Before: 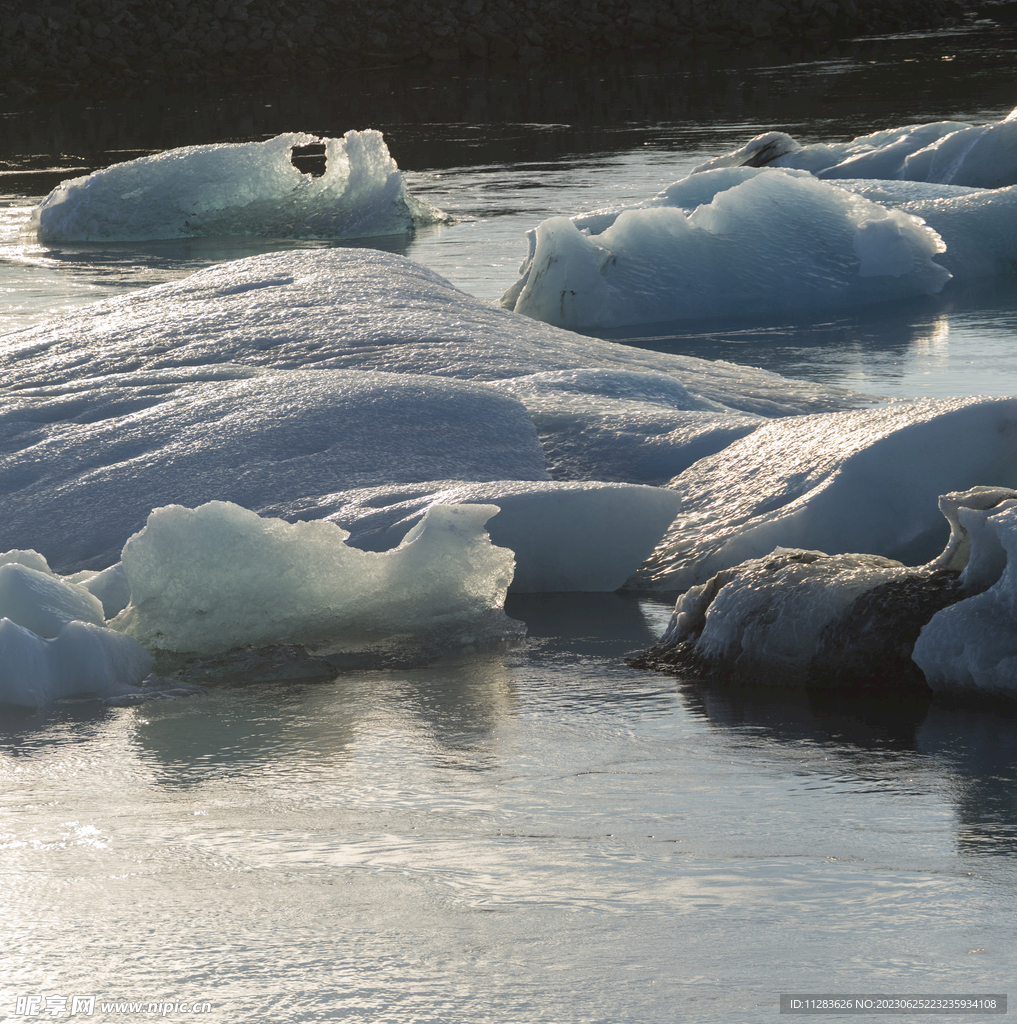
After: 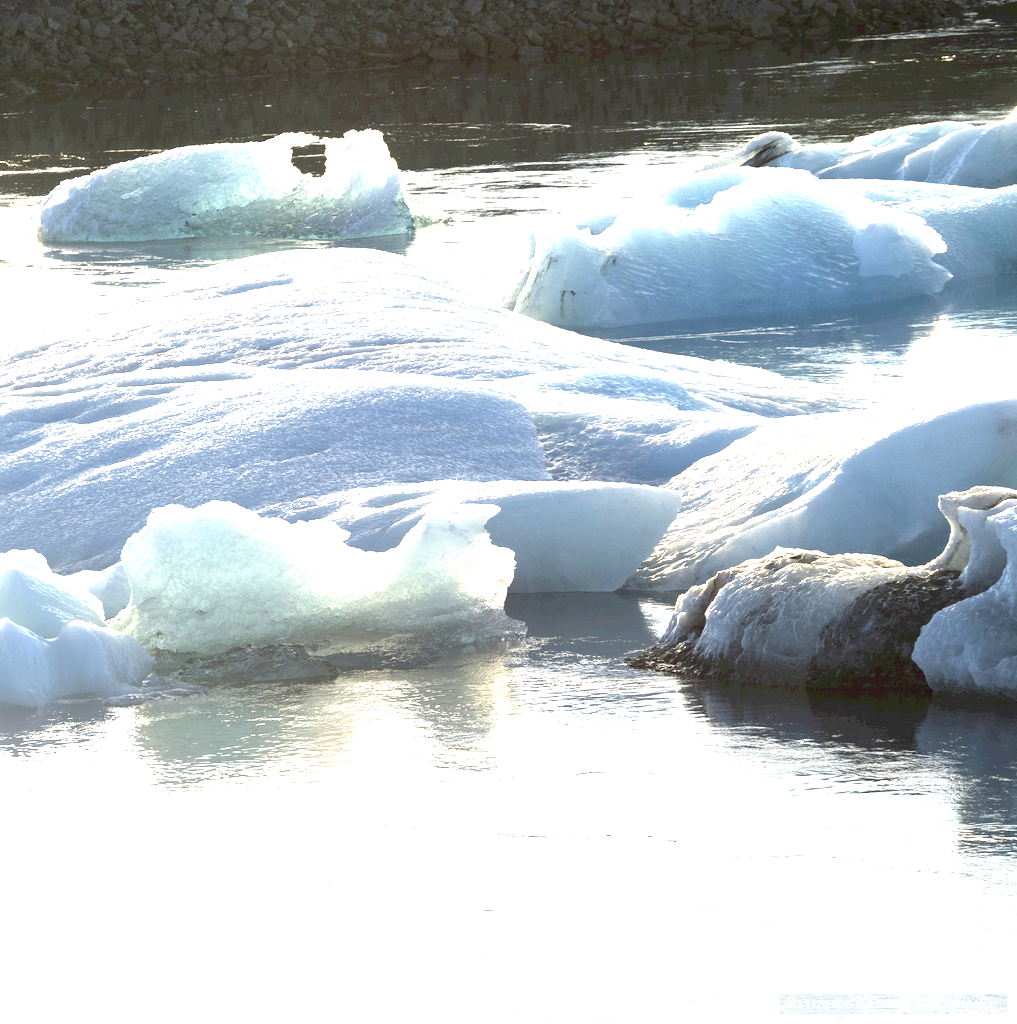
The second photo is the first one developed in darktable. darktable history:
exposure: black level correction 0.006, exposure 2.08 EV, compensate highlight preservation false
